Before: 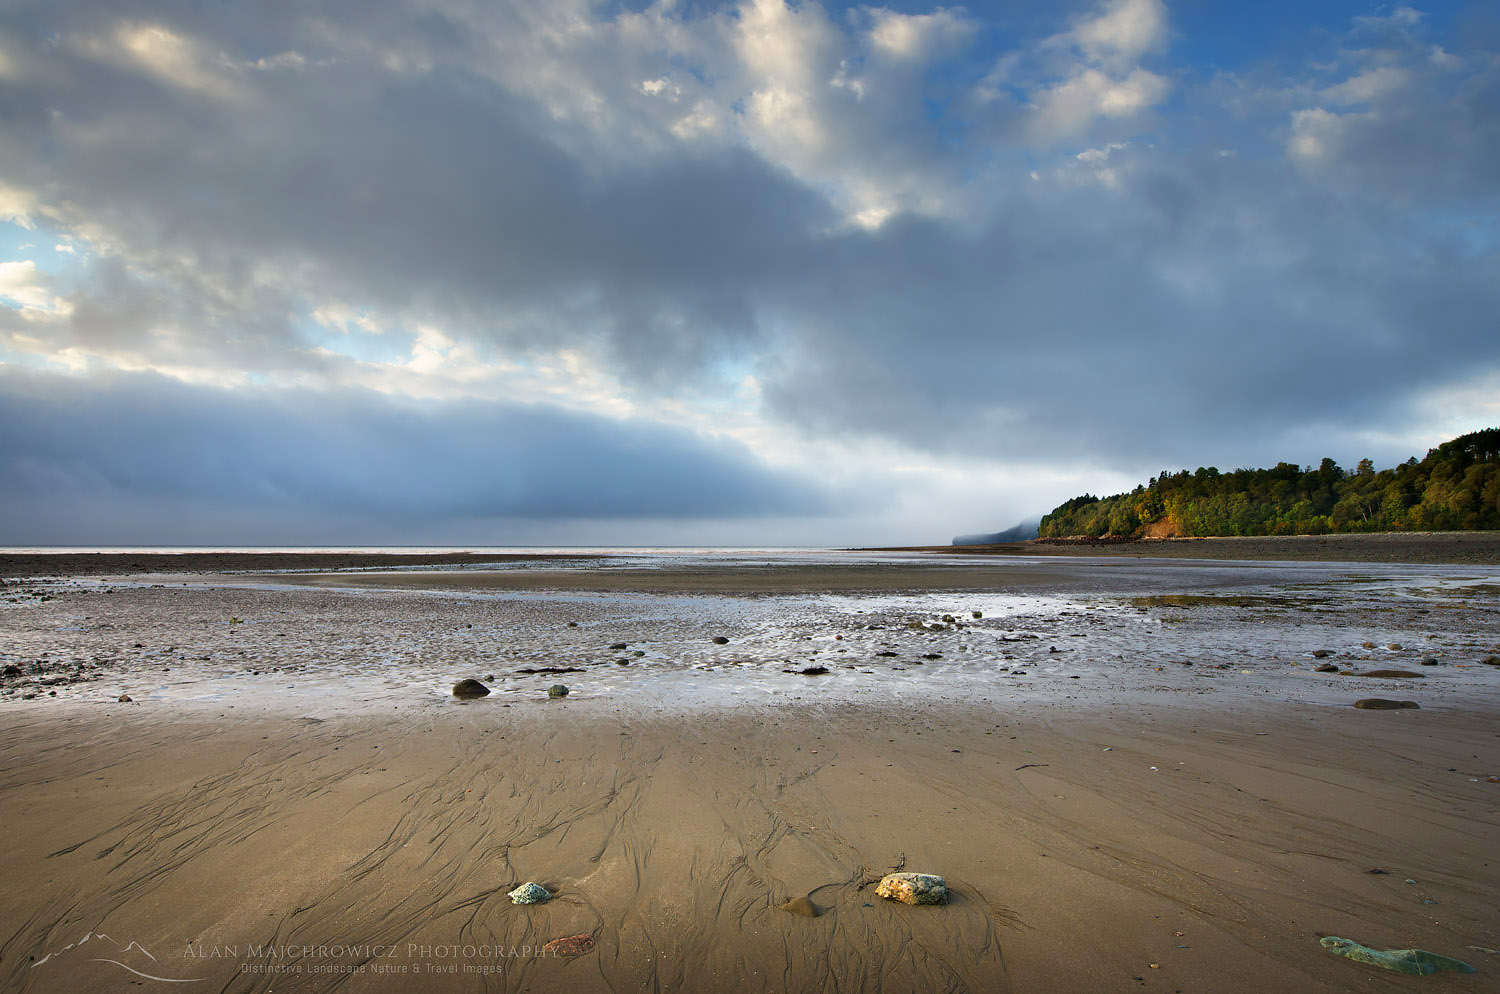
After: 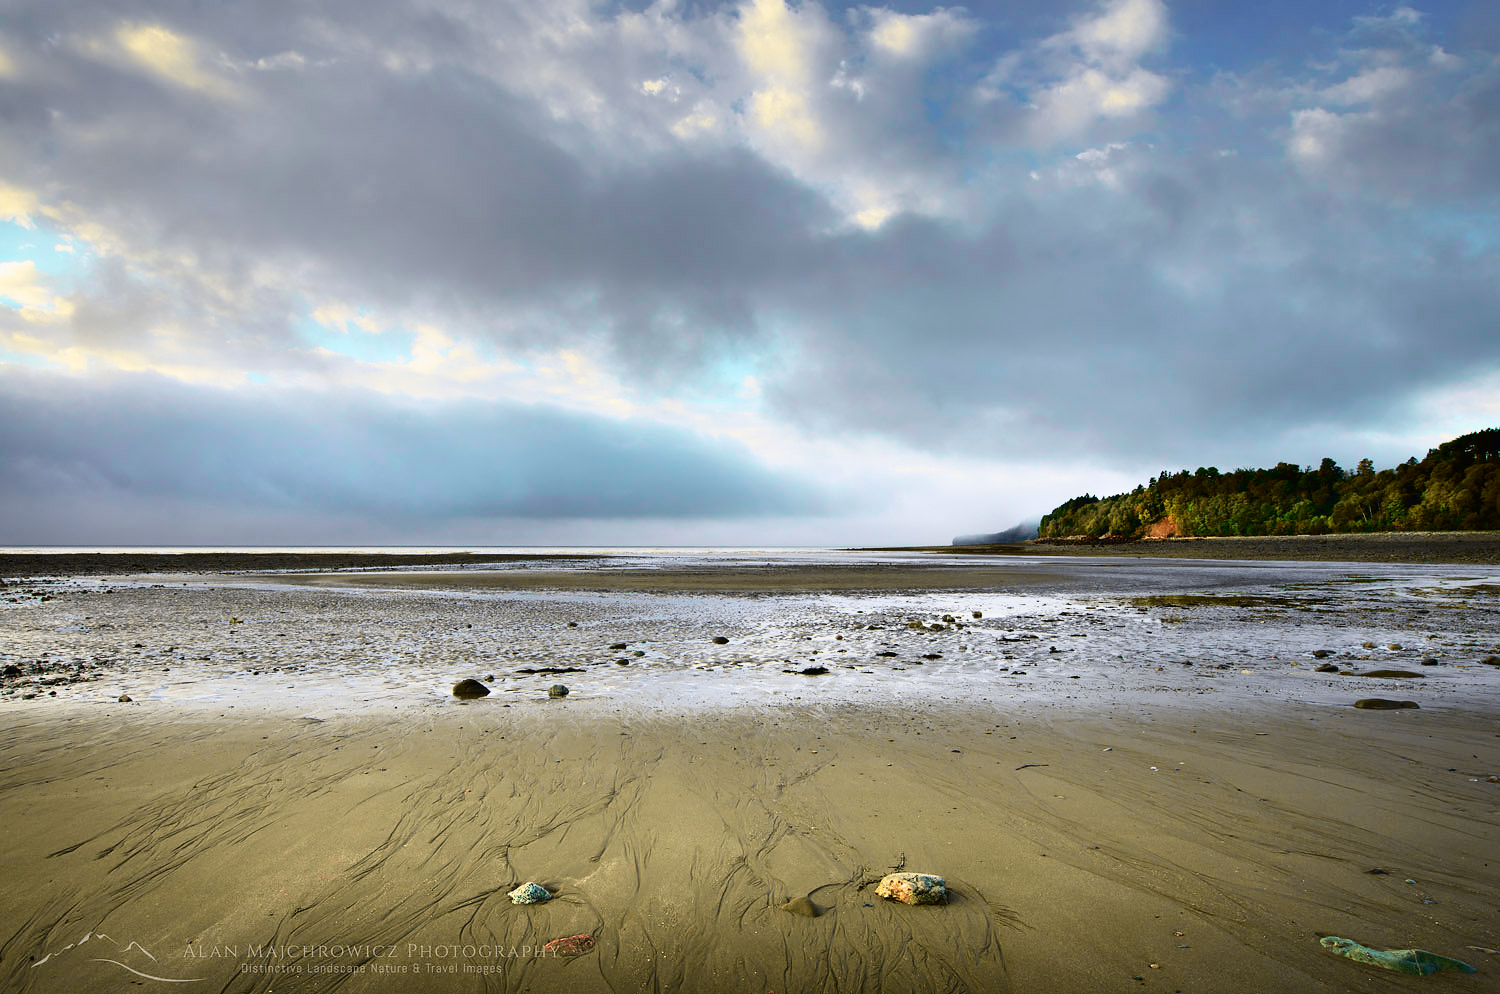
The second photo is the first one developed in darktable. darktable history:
tone curve: curves: ch0 [(0, 0.011) (0.053, 0.026) (0.174, 0.115) (0.398, 0.444) (0.673, 0.775) (0.829, 0.906) (0.991, 0.981)]; ch1 [(0, 0) (0.276, 0.206) (0.409, 0.383) (0.473, 0.458) (0.492, 0.499) (0.521, 0.502) (0.546, 0.543) (0.585, 0.617) (0.659, 0.686) (0.78, 0.8) (1, 1)]; ch2 [(0, 0) (0.438, 0.449) (0.473, 0.469) (0.503, 0.5) (0.523, 0.538) (0.562, 0.598) (0.612, 0.635) (0.695, 0.713) (1, 1)], color space Lab, independent channels, preserve colors none
